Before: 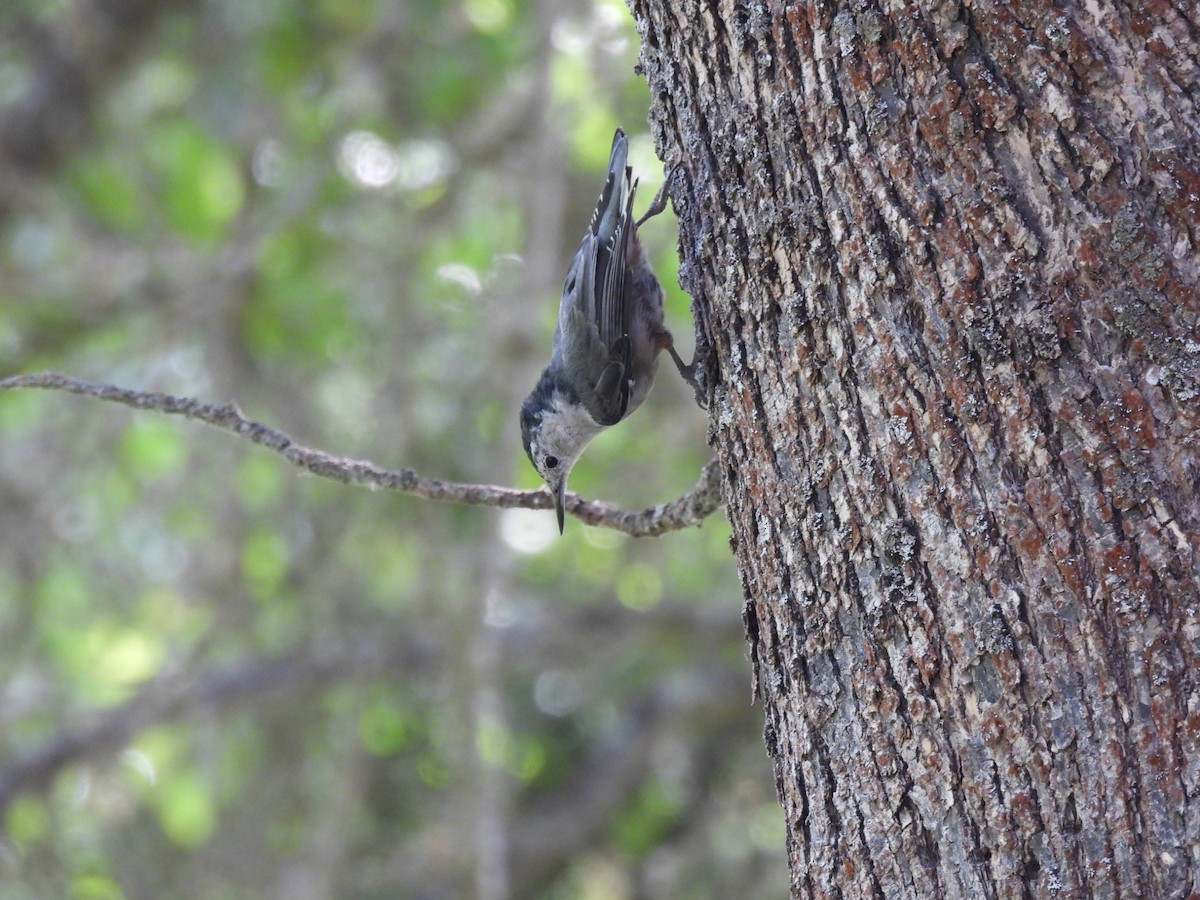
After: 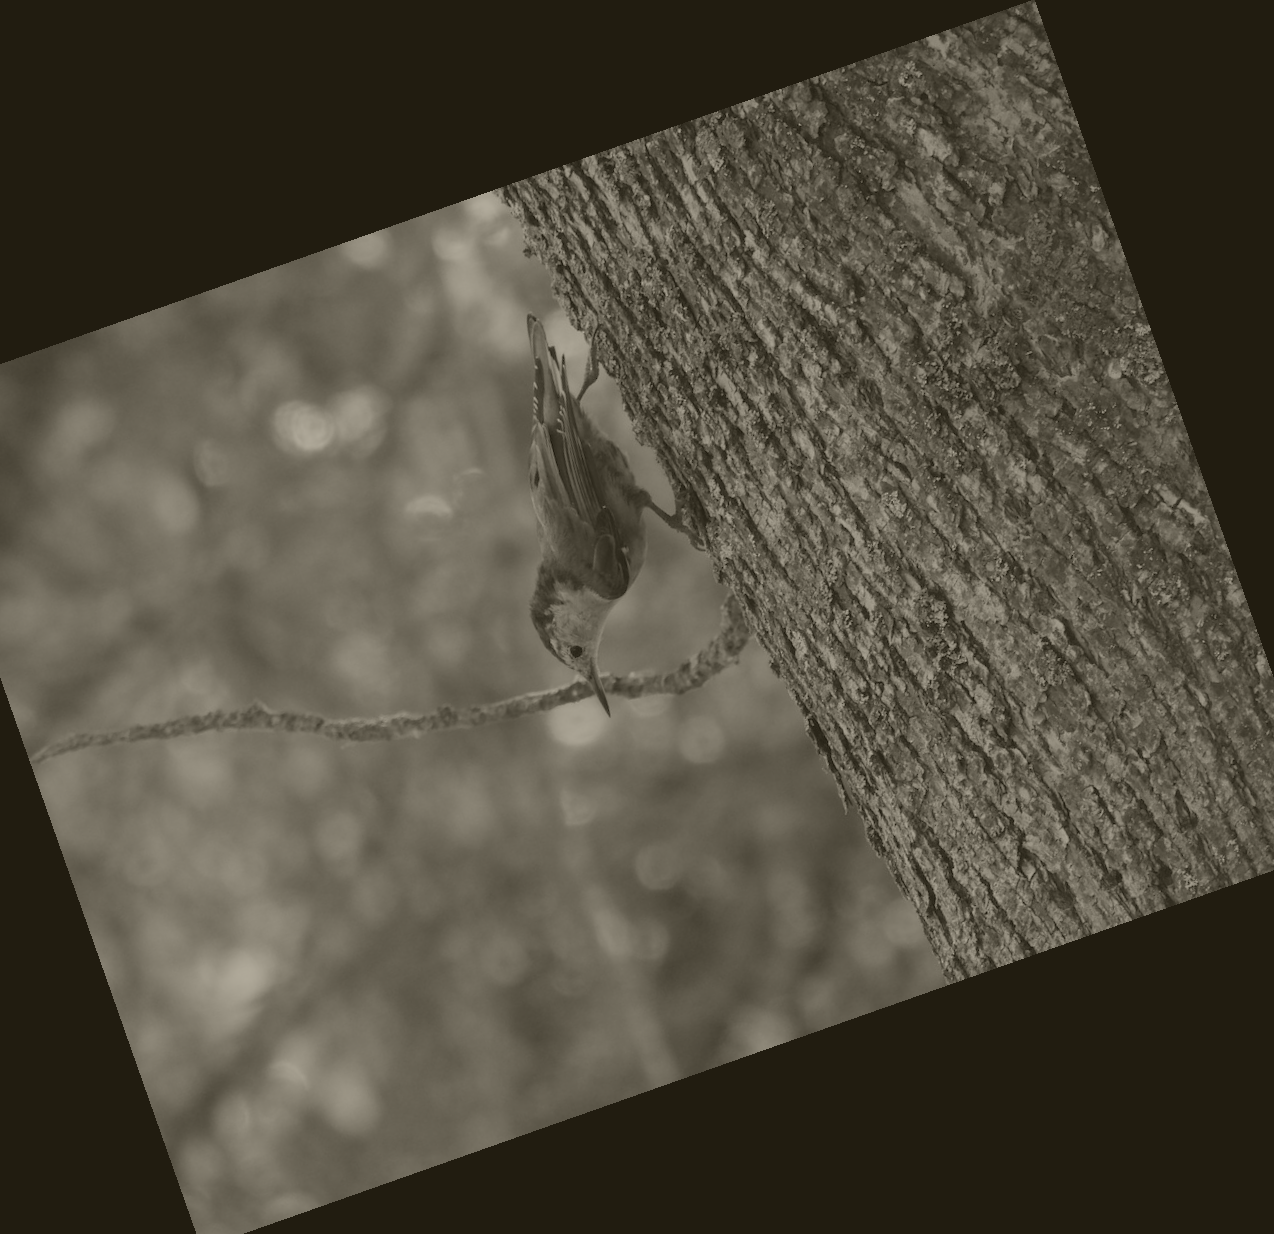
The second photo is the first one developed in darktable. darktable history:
colorize: hue 41.44°, saturation 22%, source mix 60%, lightness 10.61%
crop and rotate: angle 19.43°, left 6.812%, right 4.125%, bottom 1.087%
